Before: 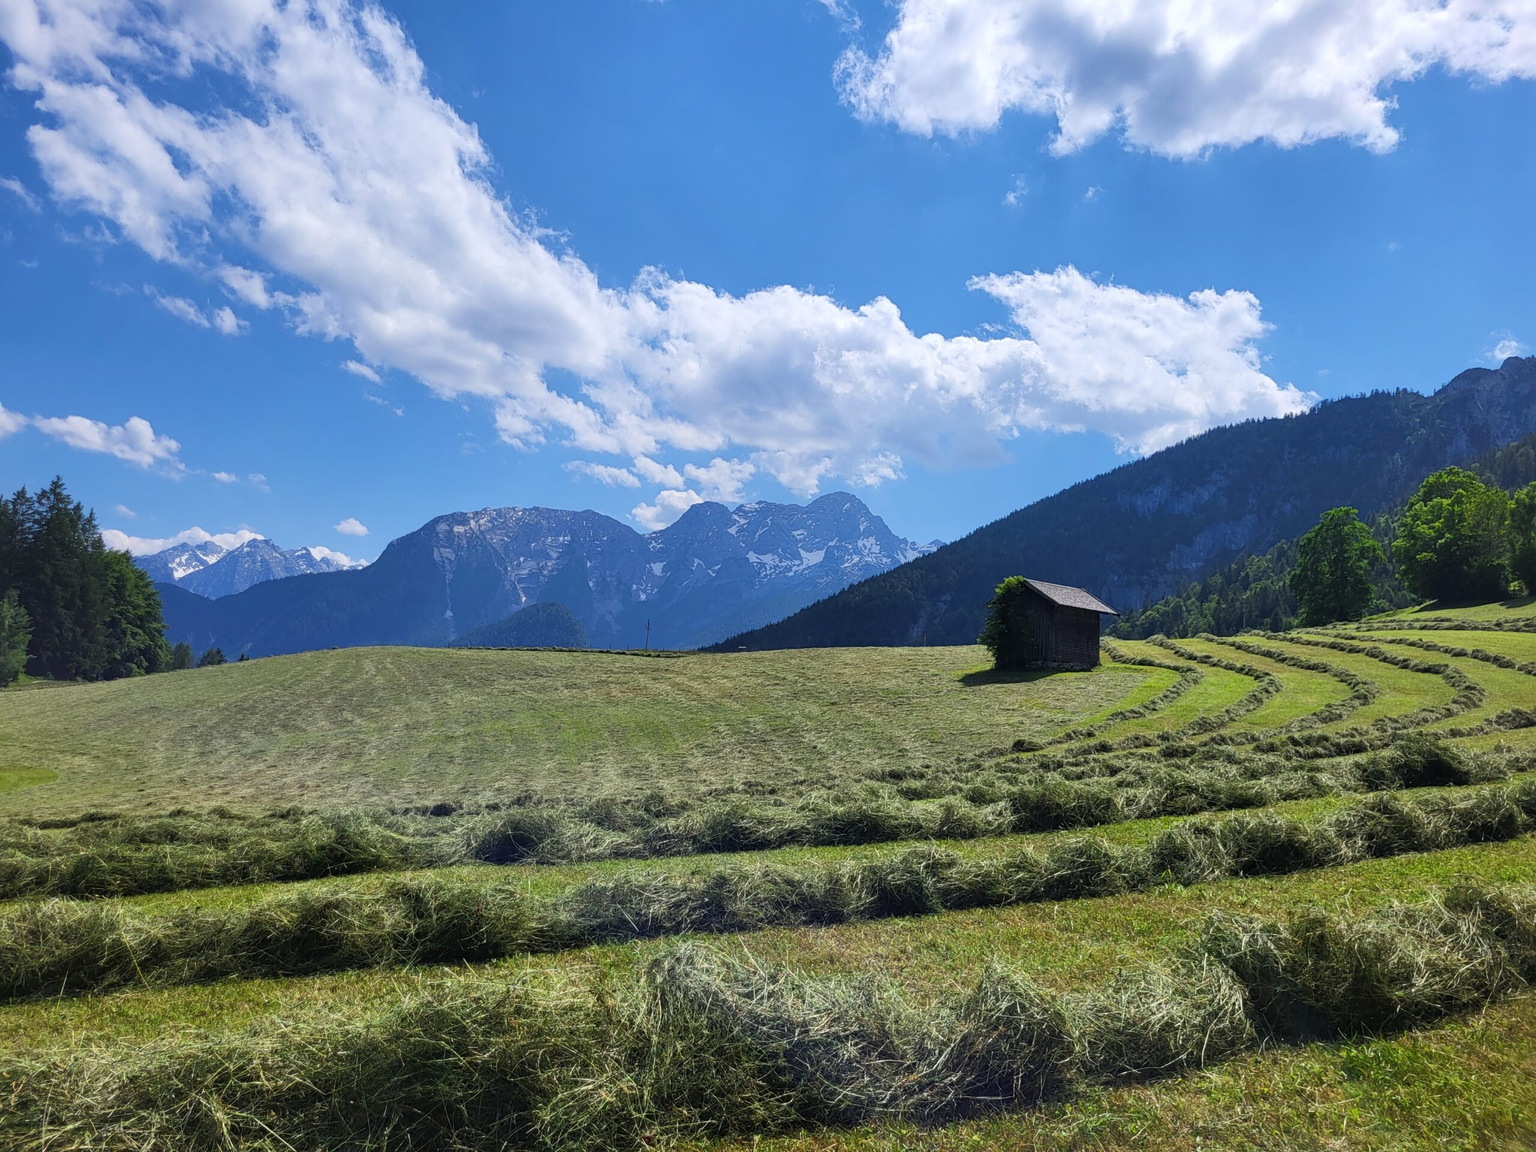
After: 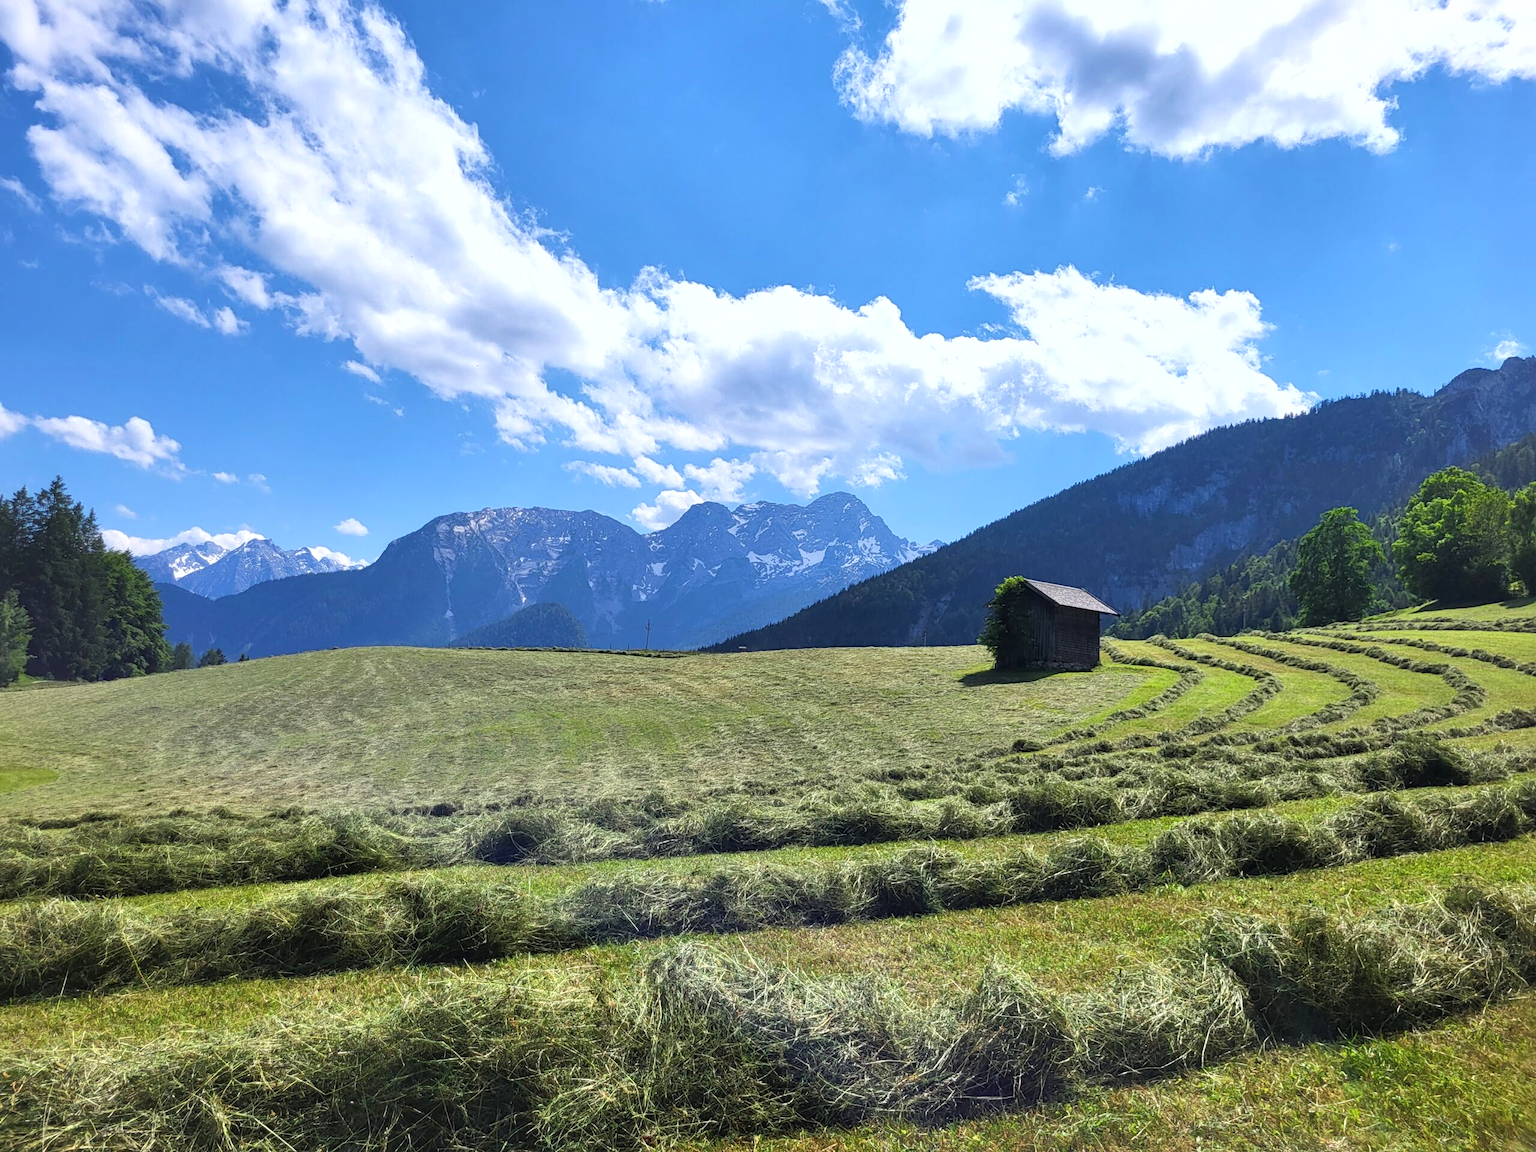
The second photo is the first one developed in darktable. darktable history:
shadows and highlights: shadows 36.18, highlights -26.95, soften with gaussian
exposure: exposure 0.492 EV, compensate highlight preservation false
